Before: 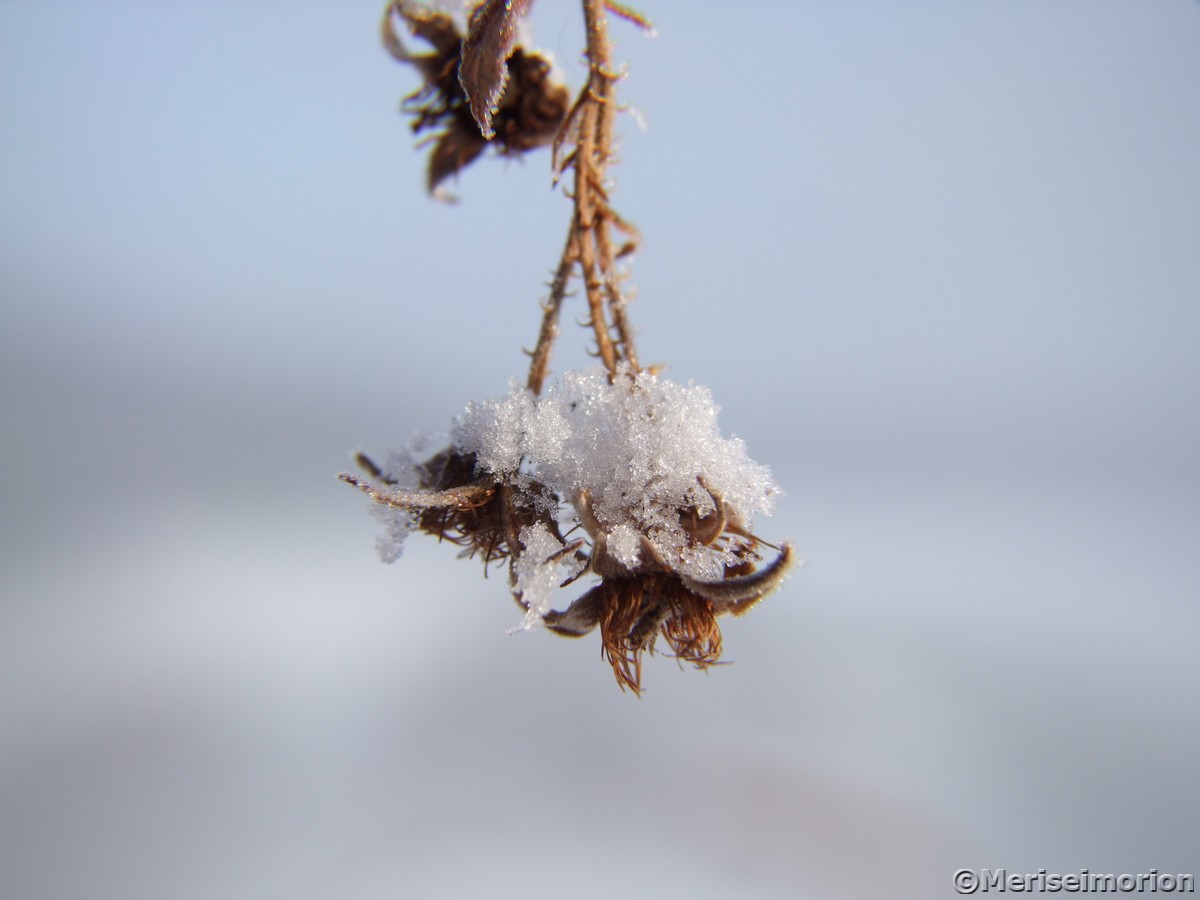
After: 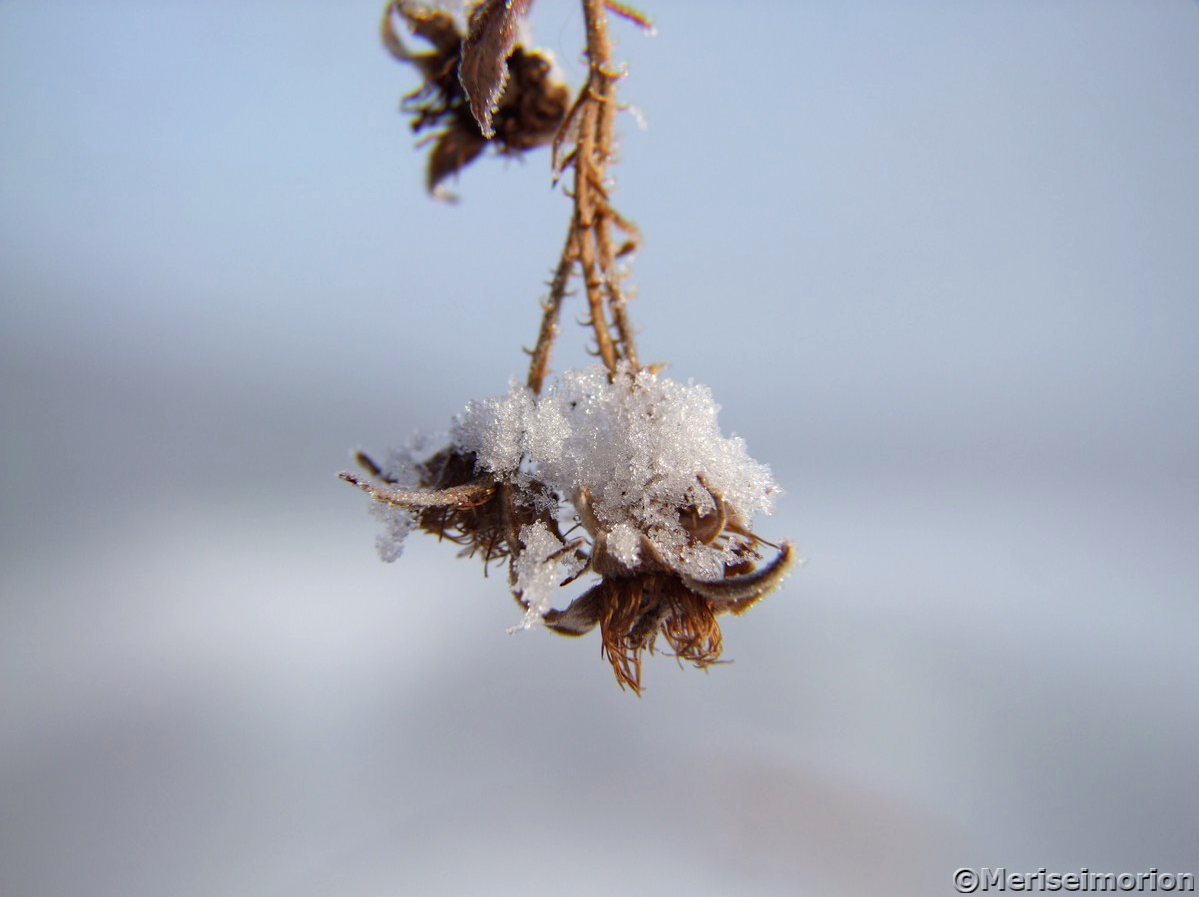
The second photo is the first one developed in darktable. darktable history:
haze removal: compatibility mode true, adaptive false
crop: top 0.2%, bottom 0.106%
